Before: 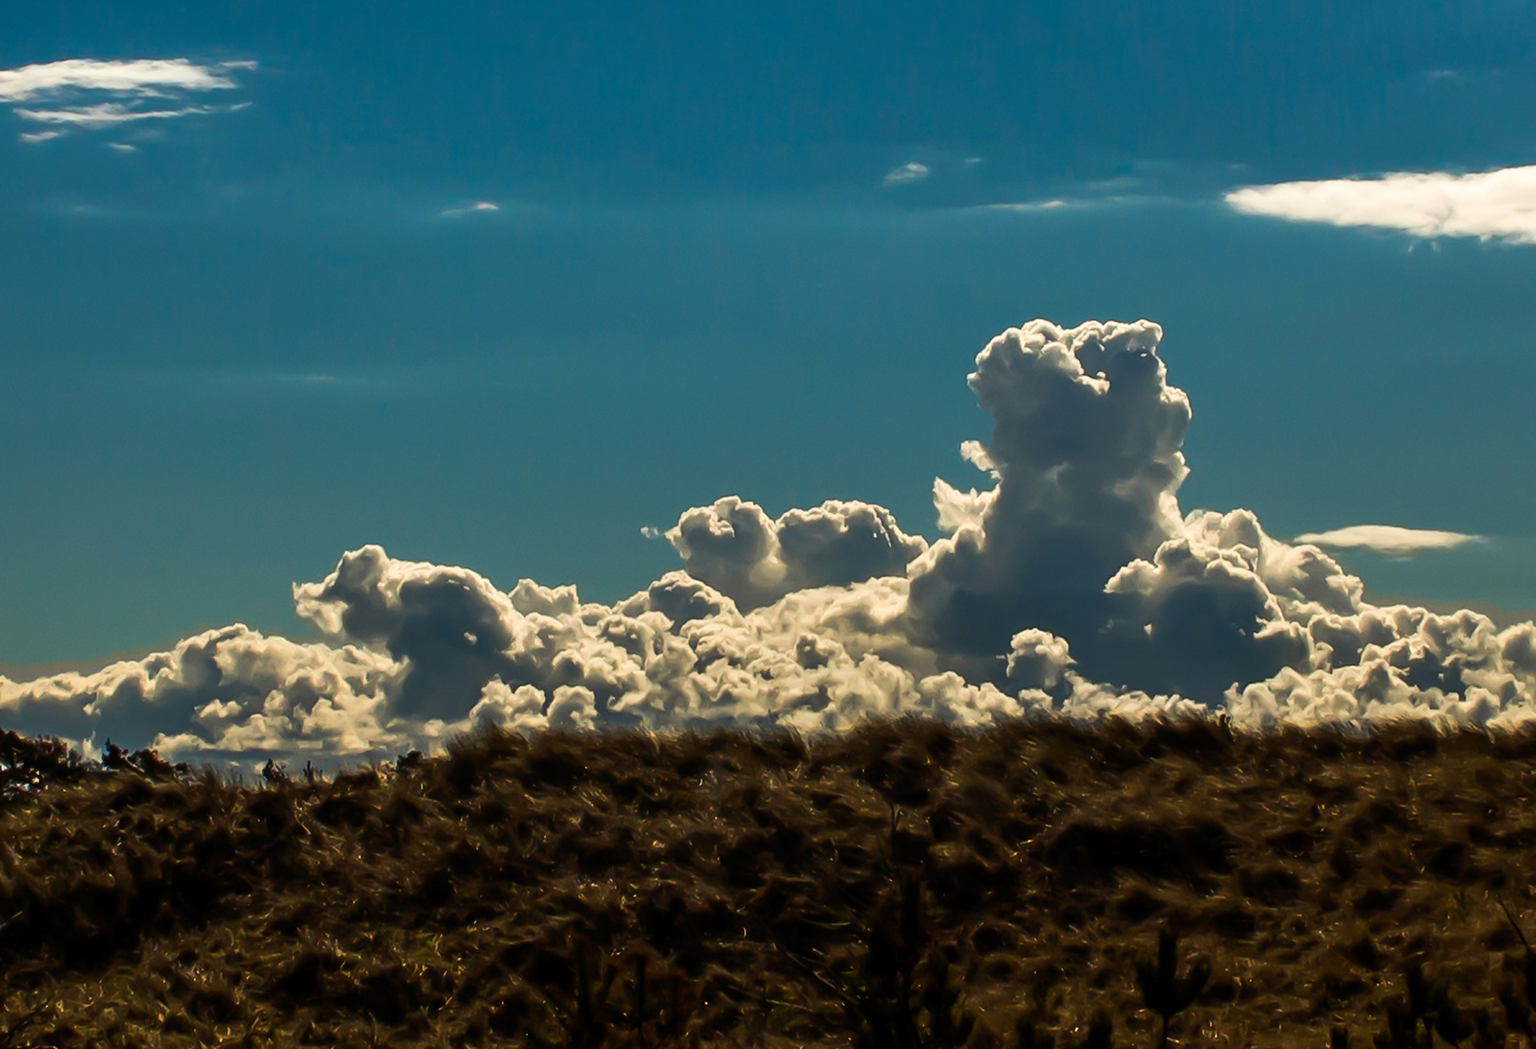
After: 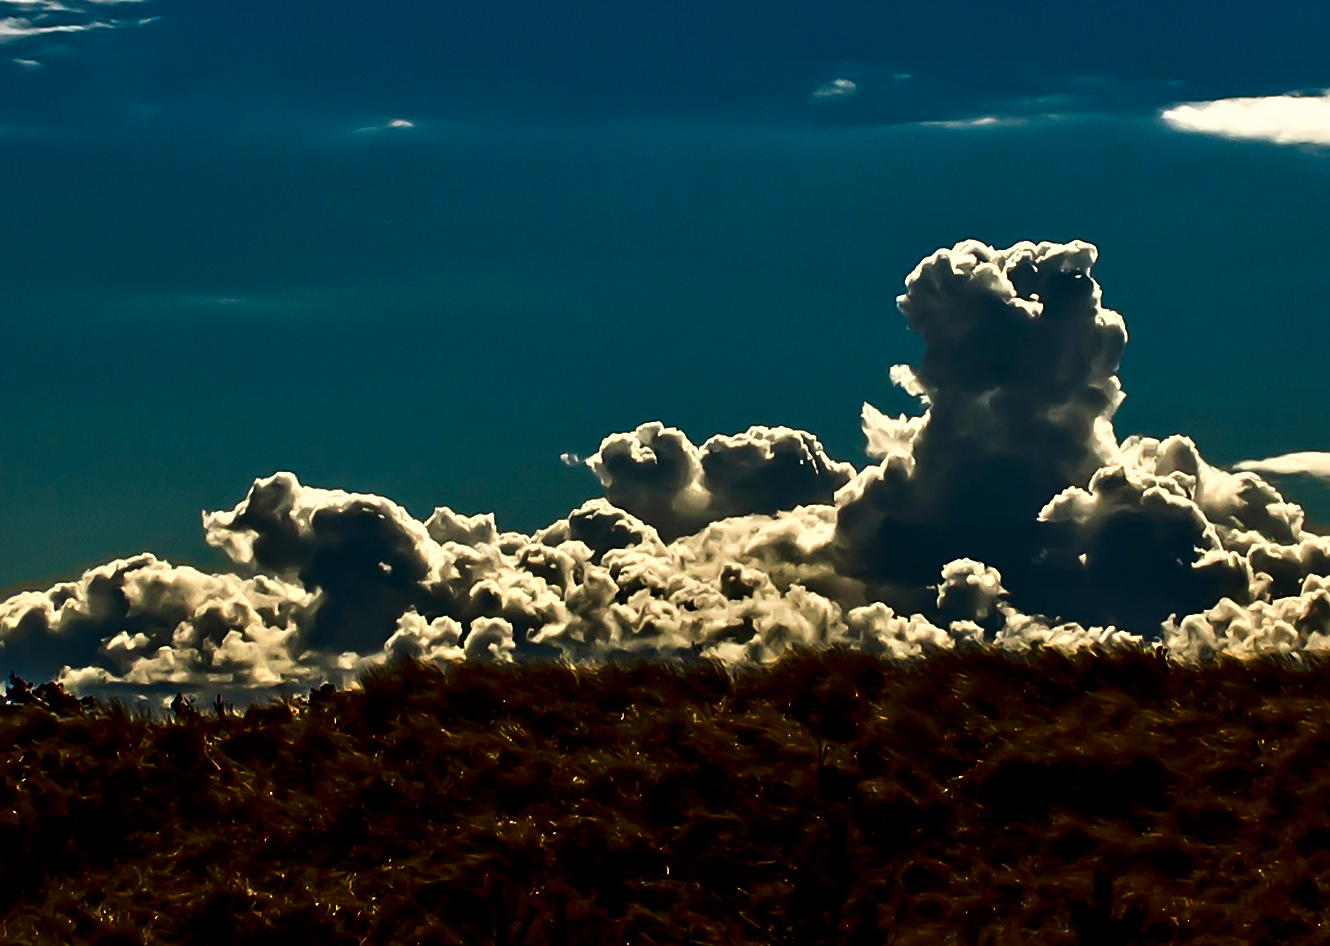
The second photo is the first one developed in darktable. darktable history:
crop: left 6.316%, top 8.331%, right 9.551%, bottom 4.006%
sharpen: on, module defaults
contrast brightness saturation: contrast 0.1, brightness -0.27, saturation 0.137
shadows and highlights: shadows -23.07, highlights 46.18, soften with gaussian
contrast equalizer: octaves 7, y [[0.513, 0.565, 0.608, 0.562, 0.512, 0.5], [0.5 ×6], [0.5, 0.5, 0.5, 0.528, 0.598, 0.658], [0 ×6], [0 ×6]]
